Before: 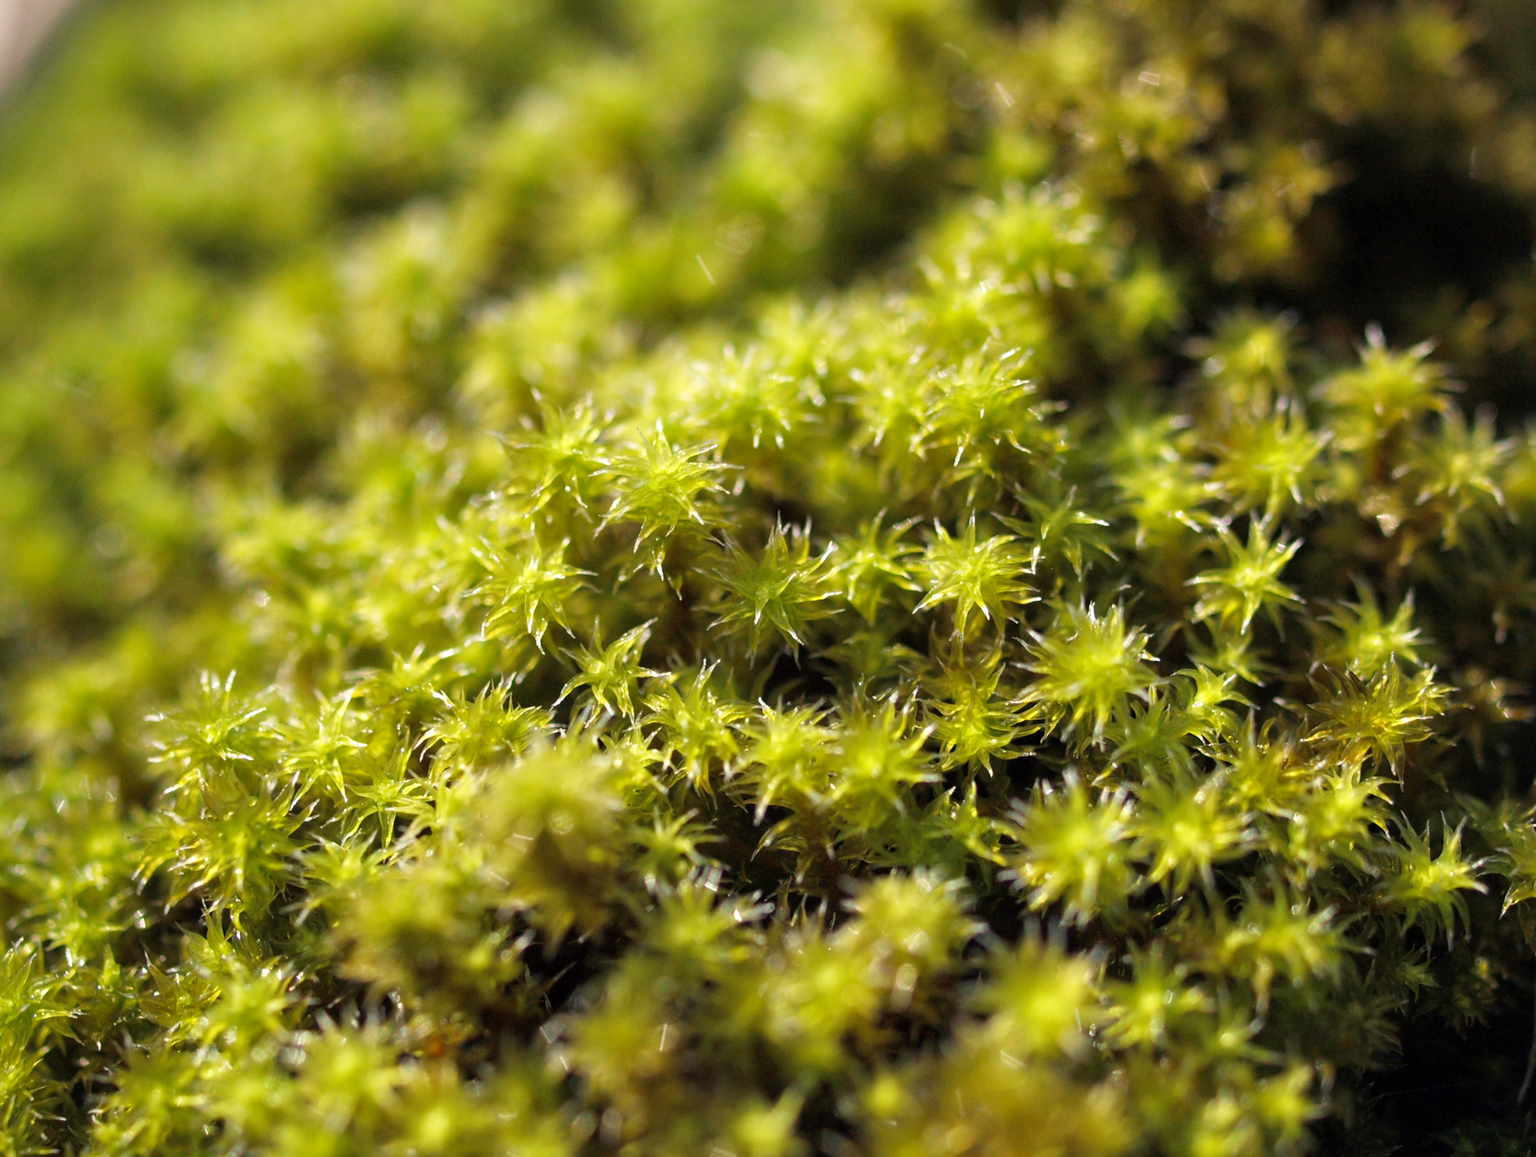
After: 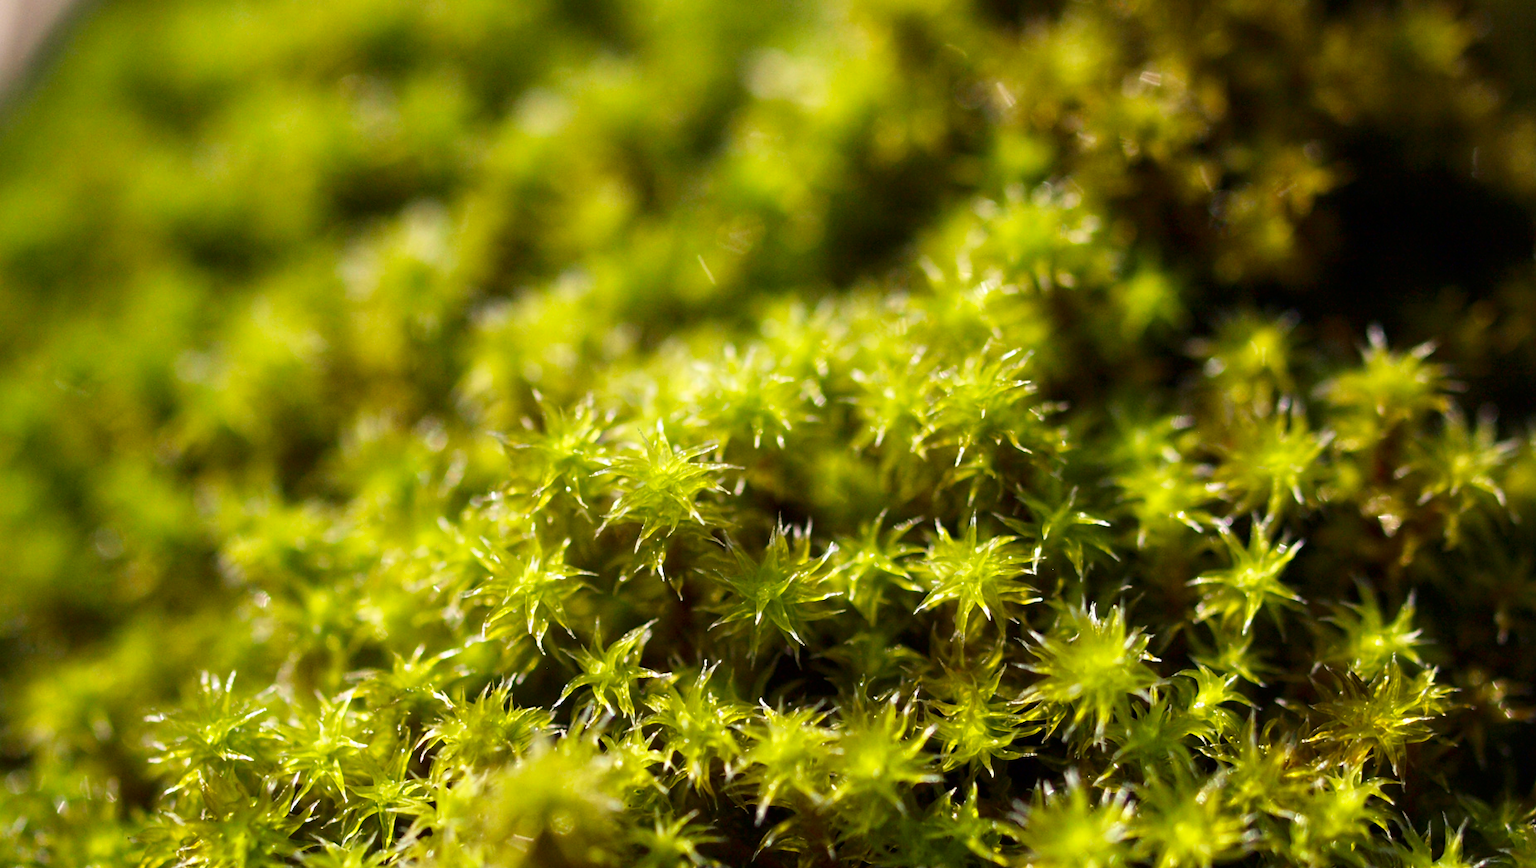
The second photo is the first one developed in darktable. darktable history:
crop: bottom 24.967%
contrast brightness saturation: contrast 0.12, brightness -0.12, saturation 0.2
